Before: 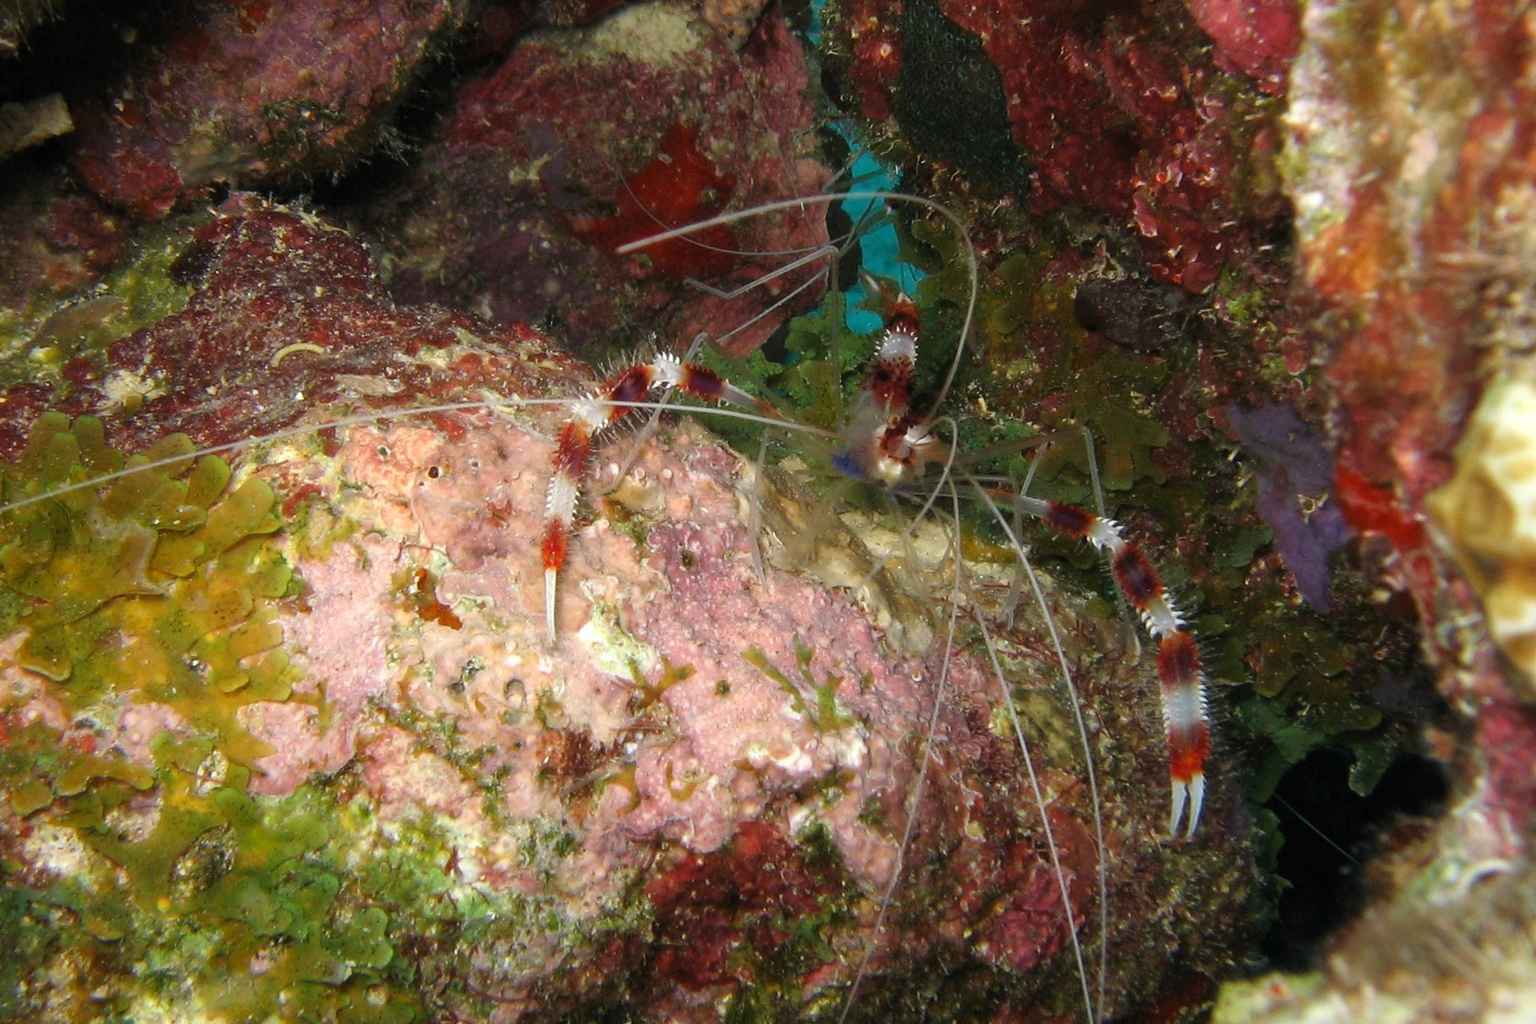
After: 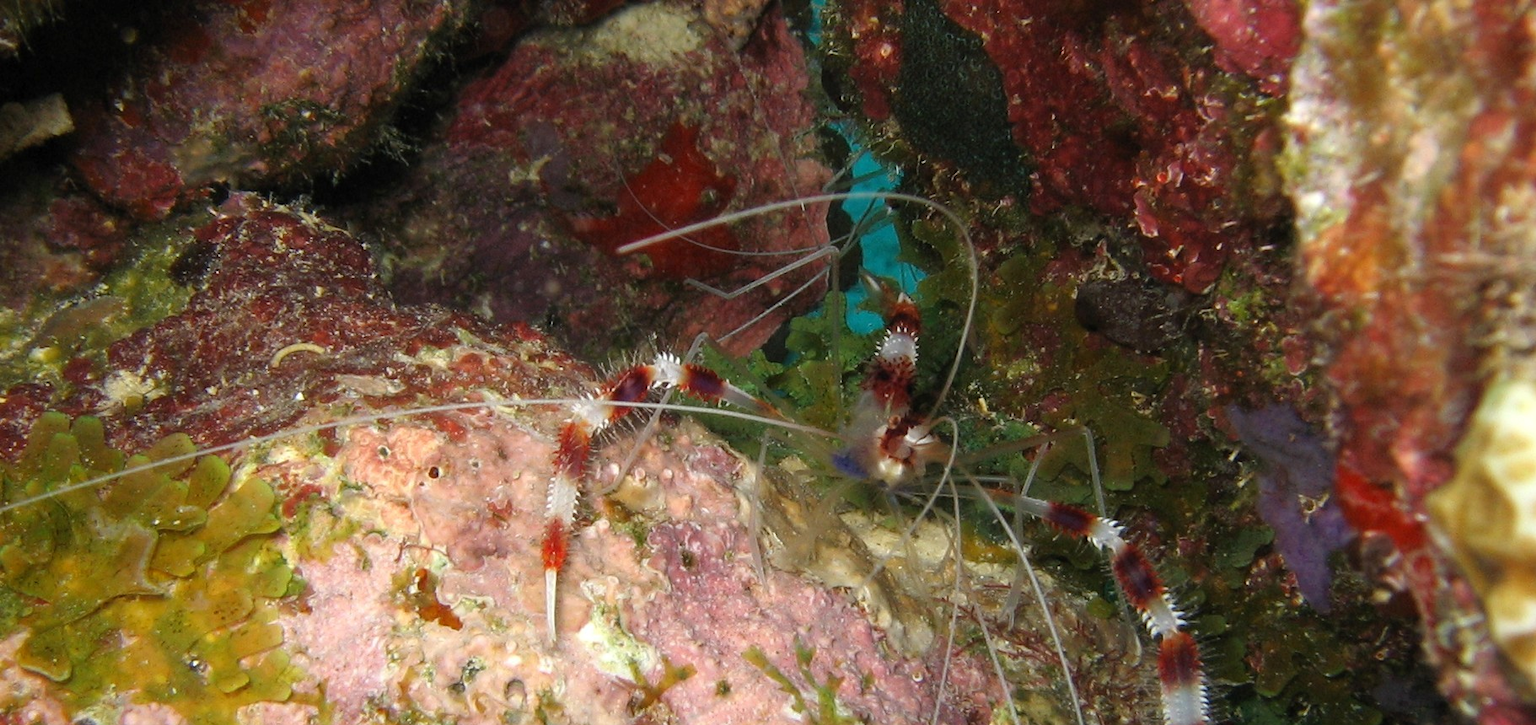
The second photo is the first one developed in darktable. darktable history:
crop: right 0.001%, bottom 29.135%
